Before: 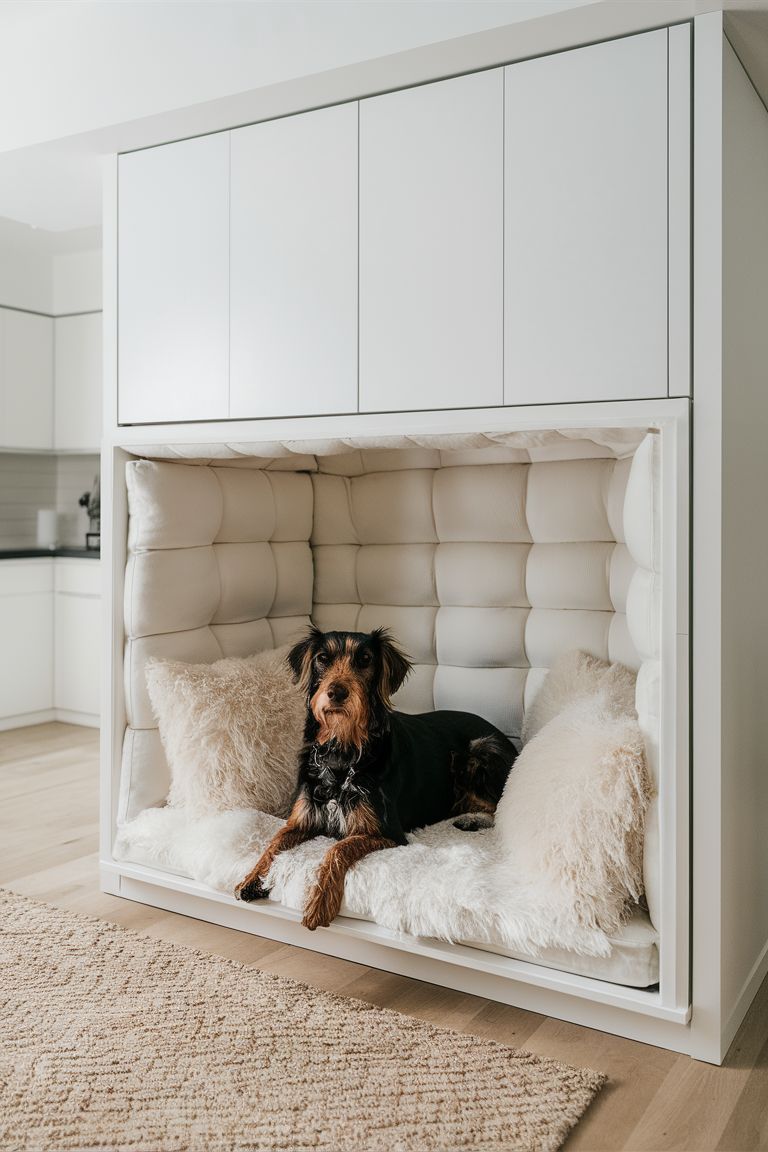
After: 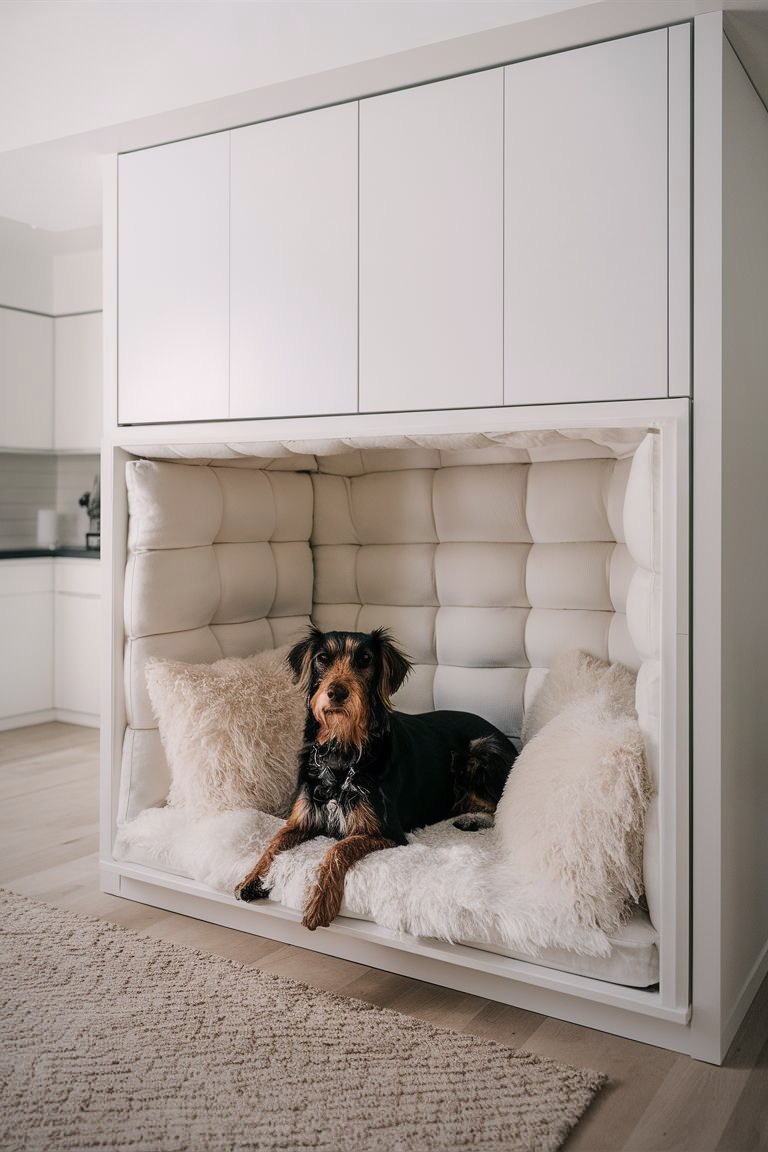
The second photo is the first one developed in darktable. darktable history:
color balance rgb: shadows lift › chroma 1.41%, shadows lift › hue 260°, power › chroma 0.5%, power › hue 260°, highlights gain › chroma 1%, highlights gain › hue 27°, saturation formula JzAzBz (2021)
vignetting: fall-off start 72.14%, fall-off radius 108.07%, brightness -0.713, saturation -0.488, center (-0.054, -0.359), width/height ratio 0.729
